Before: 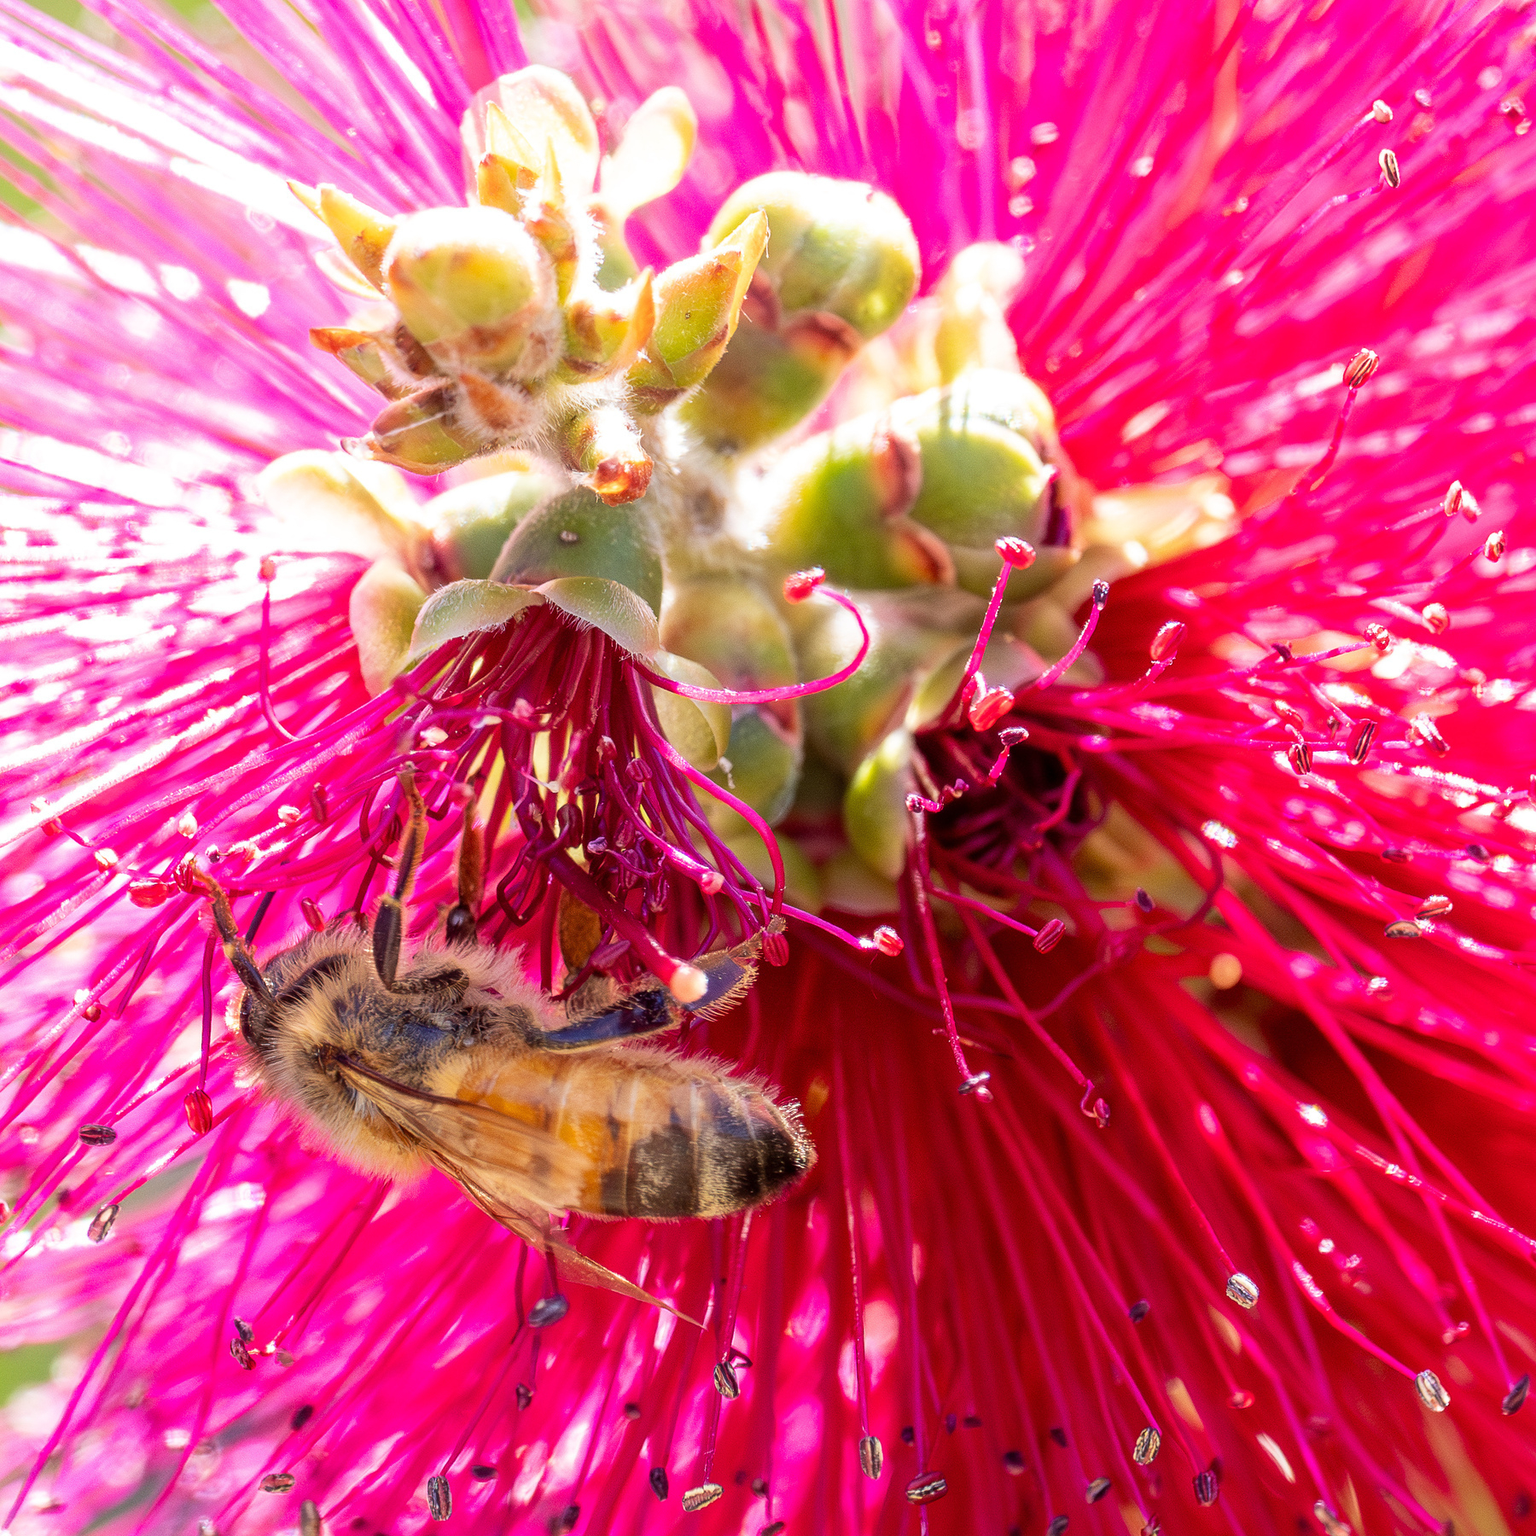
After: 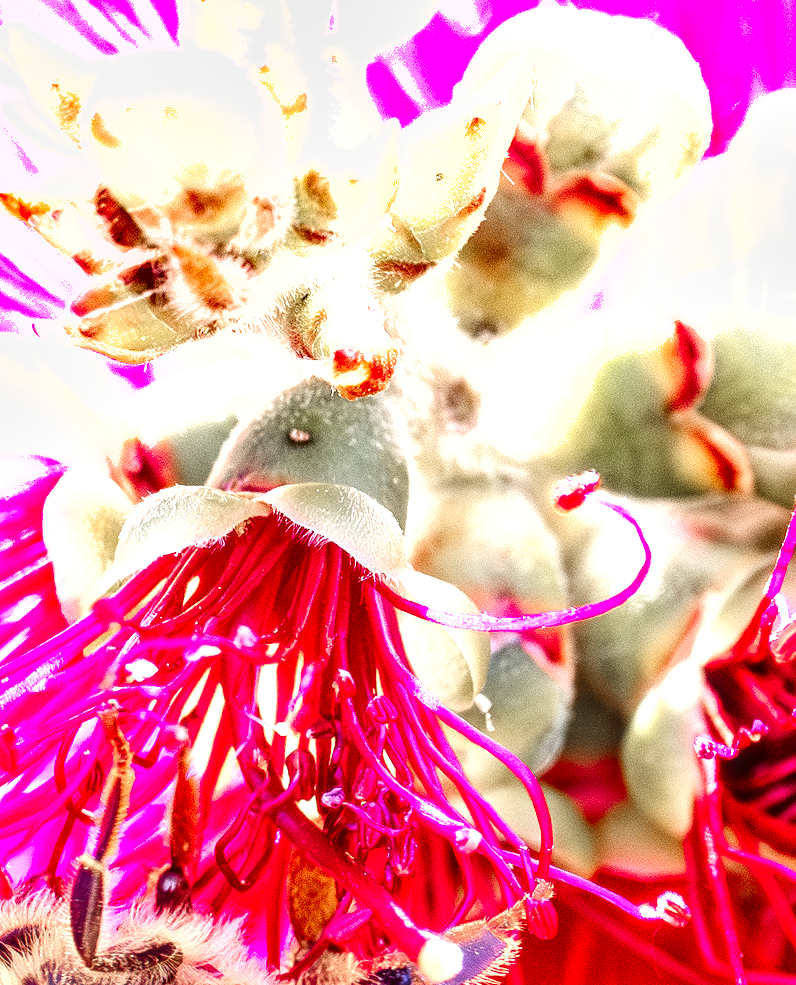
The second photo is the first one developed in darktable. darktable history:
tone curve: curves: ch0 [(0, 0) (0.087, 0.054) (0.281, 0.245) (0.506, 0.526) (0.8, 0.824) (0.994, 0.955)]; ch1 [(0, 0) (0.27, 0.195) (0.406, 0.435) (0.452, 0.474) (0.495, 0.5) (0.514, 0.508) (0.537, 0.556) (0.654, 0.689) (1, 1)]; ch2 [(0, 0) (0.269, 0.299) (0.459, 0.441) (0.498, 0.499) (0.523, 0.52) (0.551, 0.549) (0.633, 0.625) (0.659, 0.681) (0.718, 0.764) (1, 1)], preserve colors none
crop: left 20.438%, top 10.764%, right 35.299%, bottom 34.483%
shadows and highlights: soften with gaussian
exposure: black level correction 0, exposure 1.635 EV, compensate highlight preservation false
color zones: curves: ch1 [(0, 0.708) (0.088, 0.648) (0.245, 0.187) (0.429, 0.326) (0.571, 0.498) (0.714, 0.5) (0.857, 0.5) (1, 0.708)]
local contrast: on, module defaults
